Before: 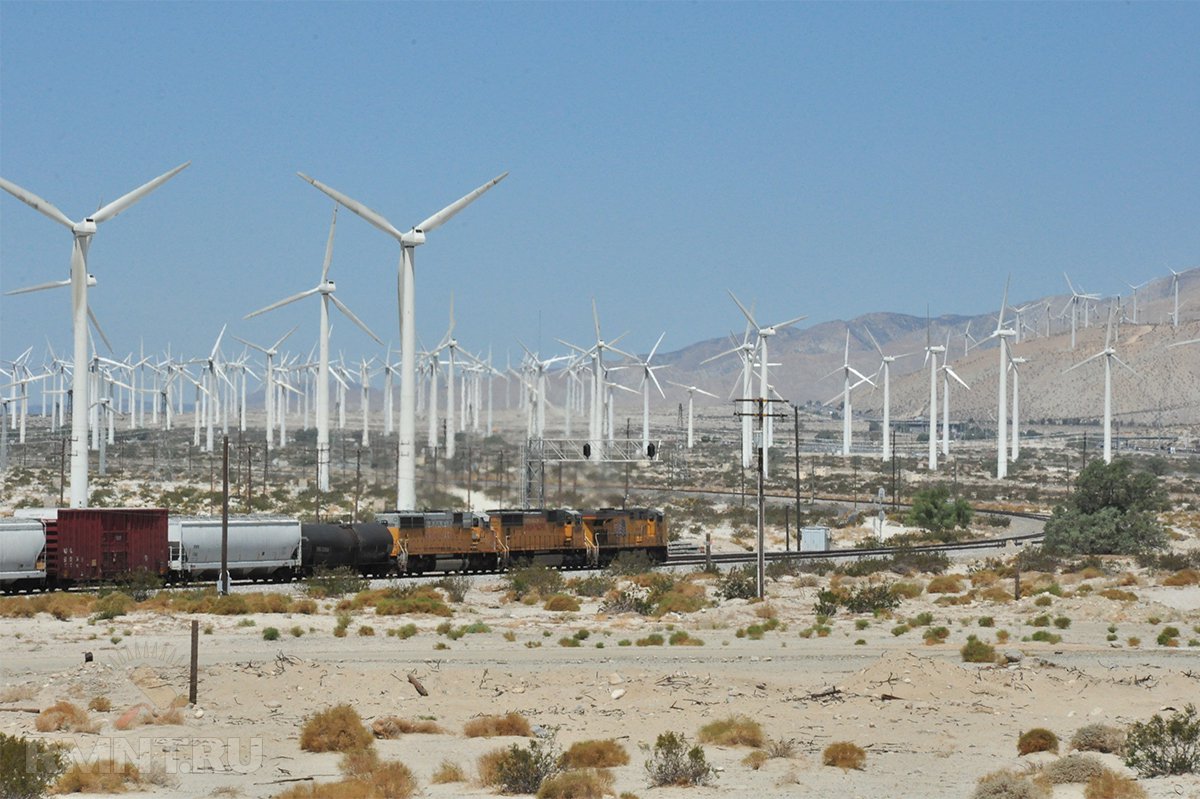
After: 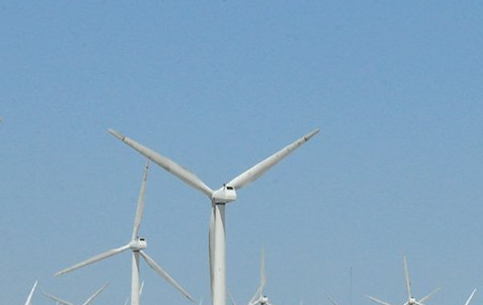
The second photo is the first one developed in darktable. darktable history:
crop: left 15.778%, top 5.455%, right 43.956%, bottom 56.315%
